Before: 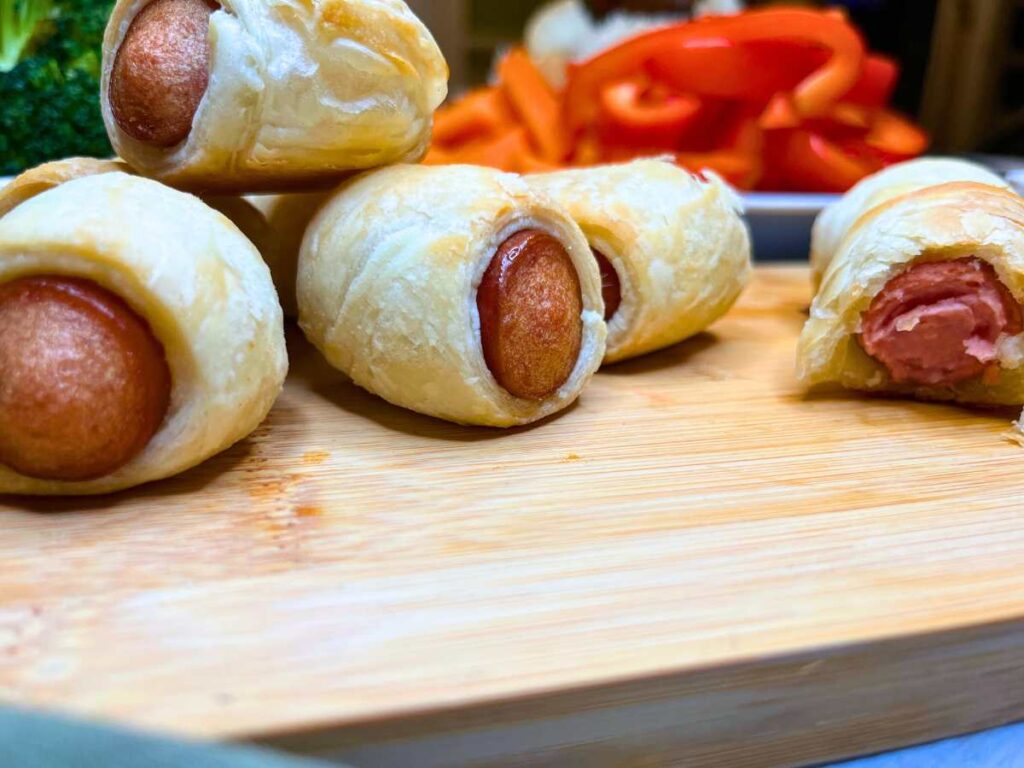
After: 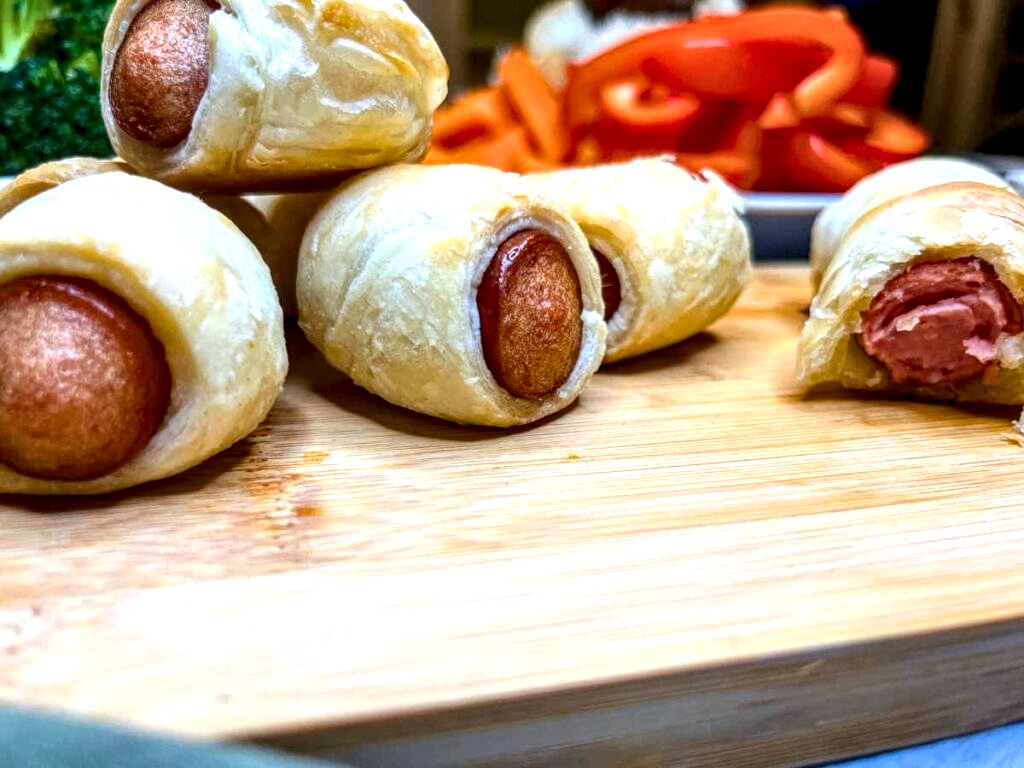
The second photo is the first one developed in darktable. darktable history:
exposure: exposure 0.217 EV, compensate highlight preservation false
local contrast: highlights 60%, shadows 60%, detail 160%
